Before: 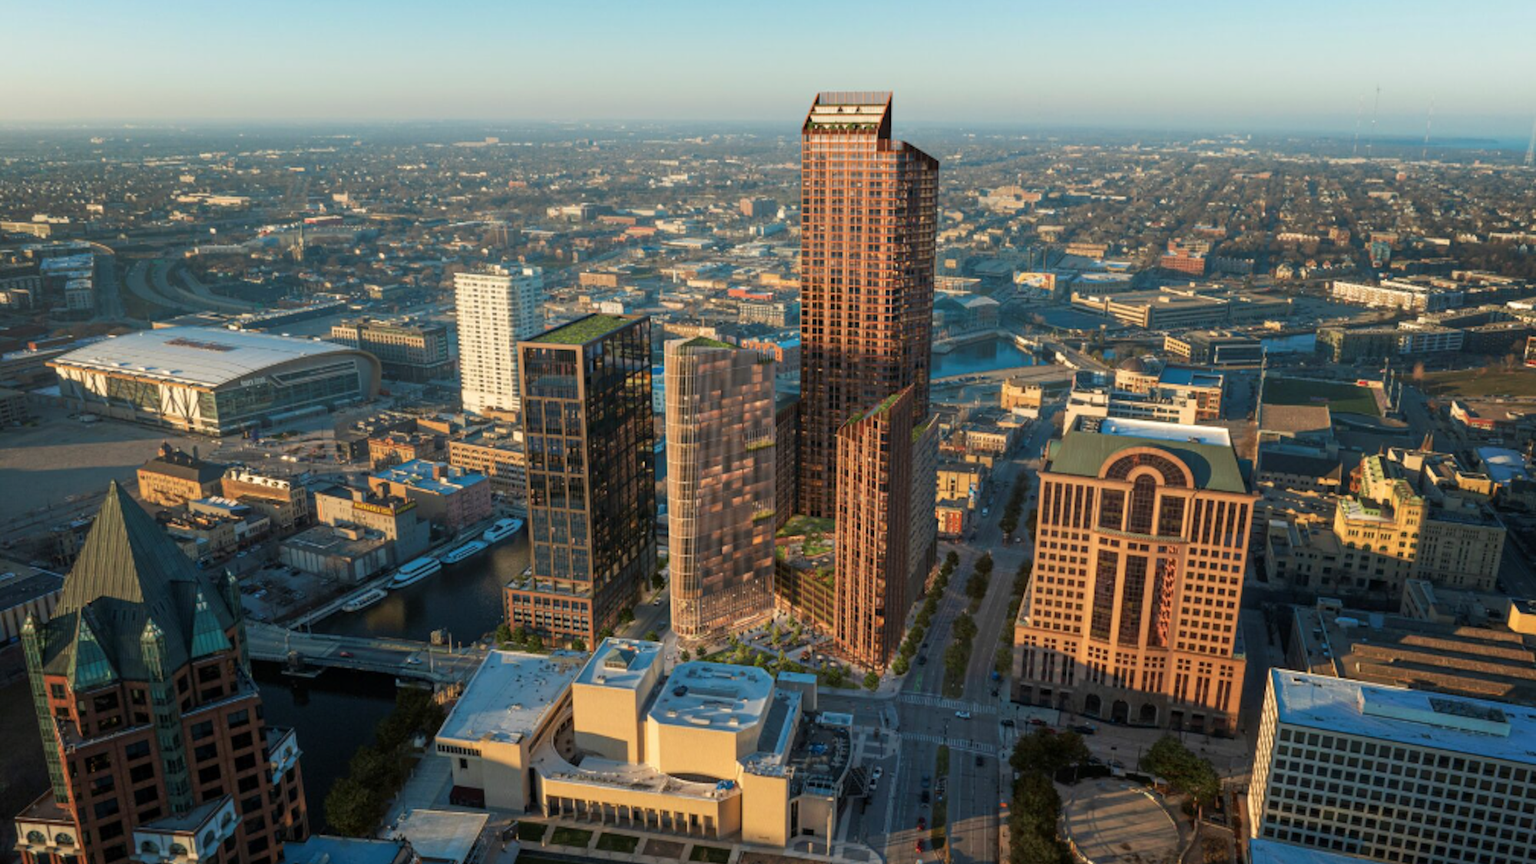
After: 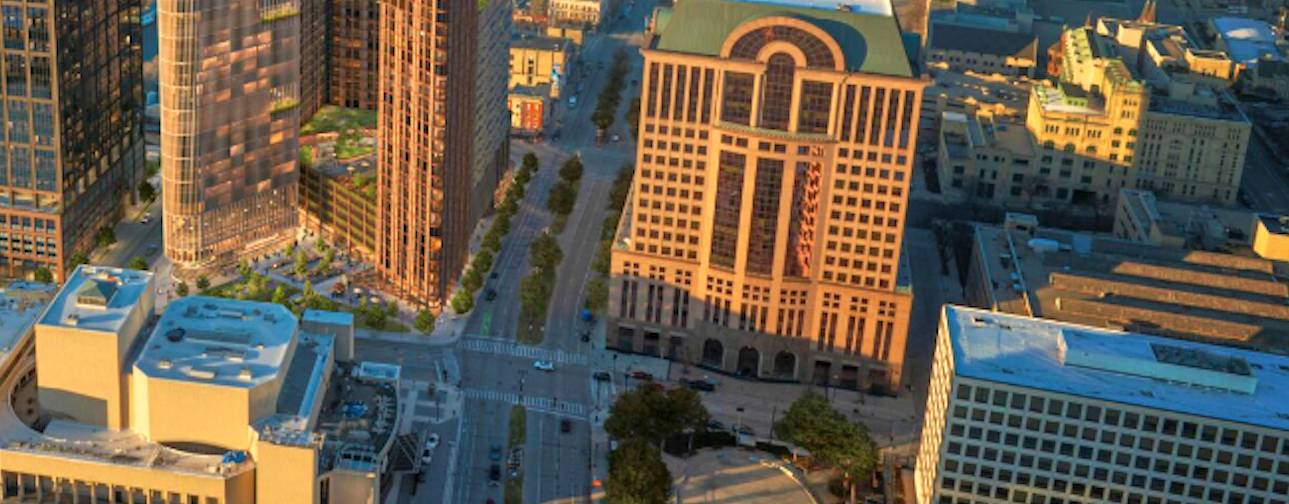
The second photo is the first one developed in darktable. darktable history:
crop and rotate: left 35.509%, top 50.238%, bottom 4.934%
velvia: strength 17%
tone equalizer: -8 EV 1 EV, -7 EV 1 EV, -6 EV 1 EV, -5 EV 1 EV, -4 EV 1 EV, -3 EV 0.75 EV, -2 EV 0.5 EV, -1 EV 0.25 EV
